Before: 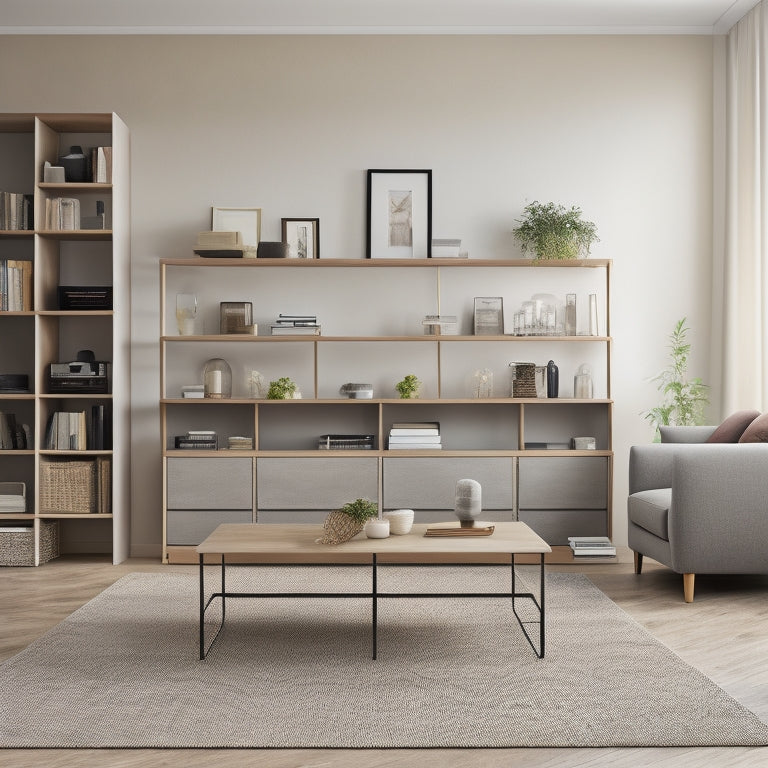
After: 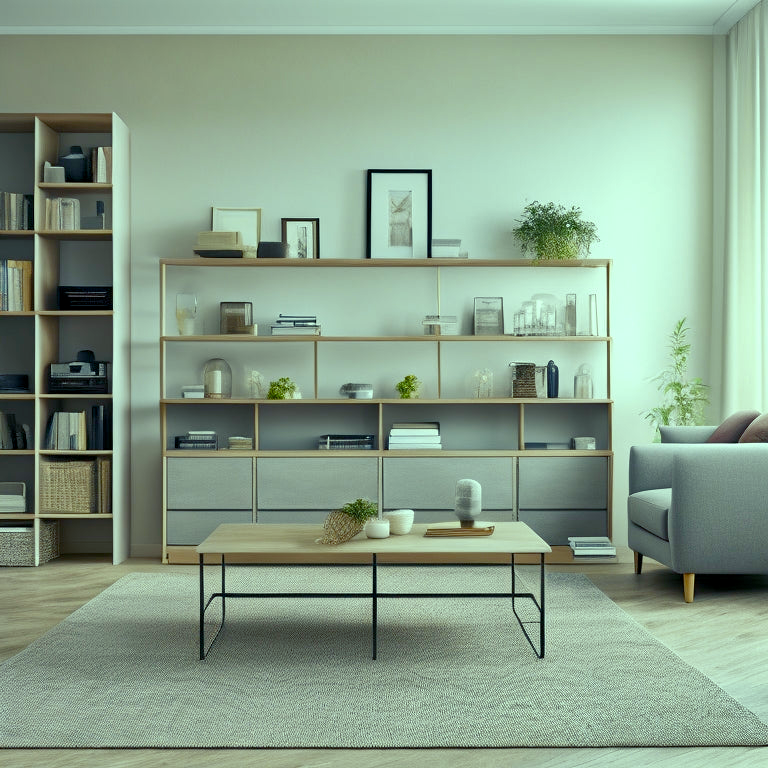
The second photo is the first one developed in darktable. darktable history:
shadows and highlights: shadows 35, highlights -35, soften with gaussian
color balance: mode lift, gamma, gain (sRGB), lift [0.997, 0.979, 1.021, 1.011], gamma [1, 1.084, 0.916, 0.998], gain [1, 0.87, 1.13, 1.101], contrast 4.55%, contrast fulcrum 38.24%, output saturation 104.09%
tone equalizer: on, module defaults
color balance rgb: shadows lift › chroma 3%, shadows lift › hue 240.84°, highlights gain › chroma 3%, highlights gain › hue 73.2°, global offset › luminance -0.5%, perceptual saturation grading › global saturation 20%, perceptual saturation grading › highlights -25%, perceptual saturation grading › shadows 50%, global vibrance 25.26%
